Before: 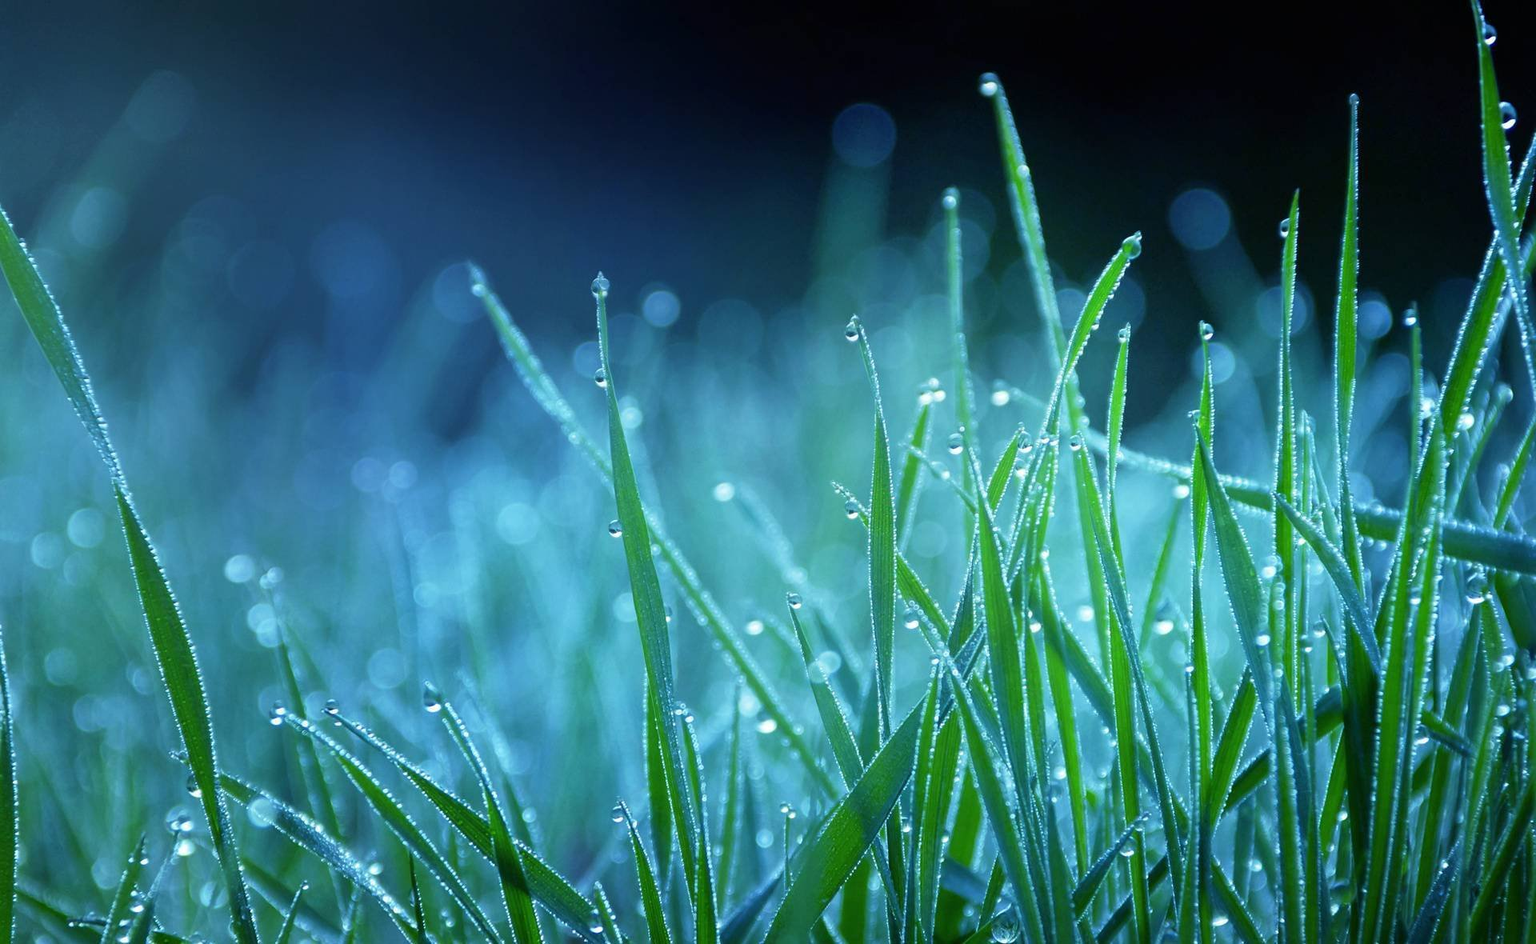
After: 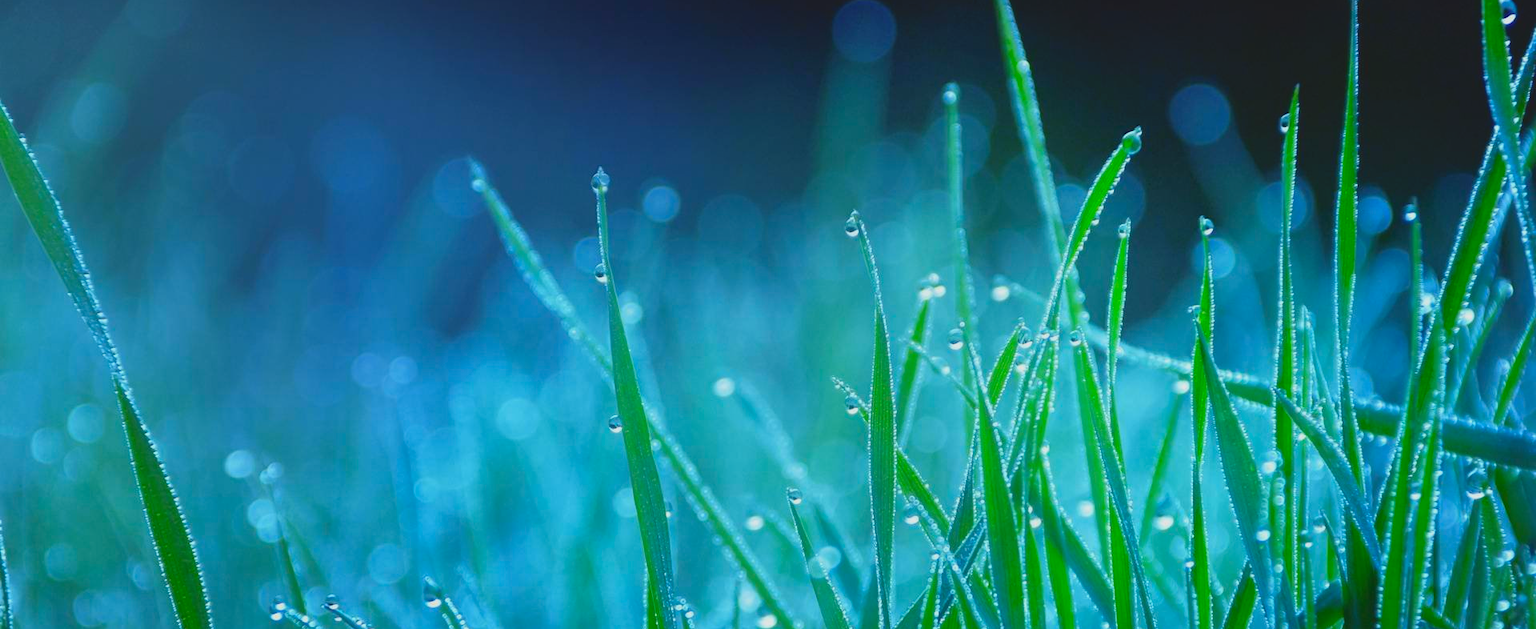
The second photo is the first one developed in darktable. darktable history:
crop: top 11.182%, bottom 22.056%
contrast brightness saturation: contrast -0.187, saturation 0.188
